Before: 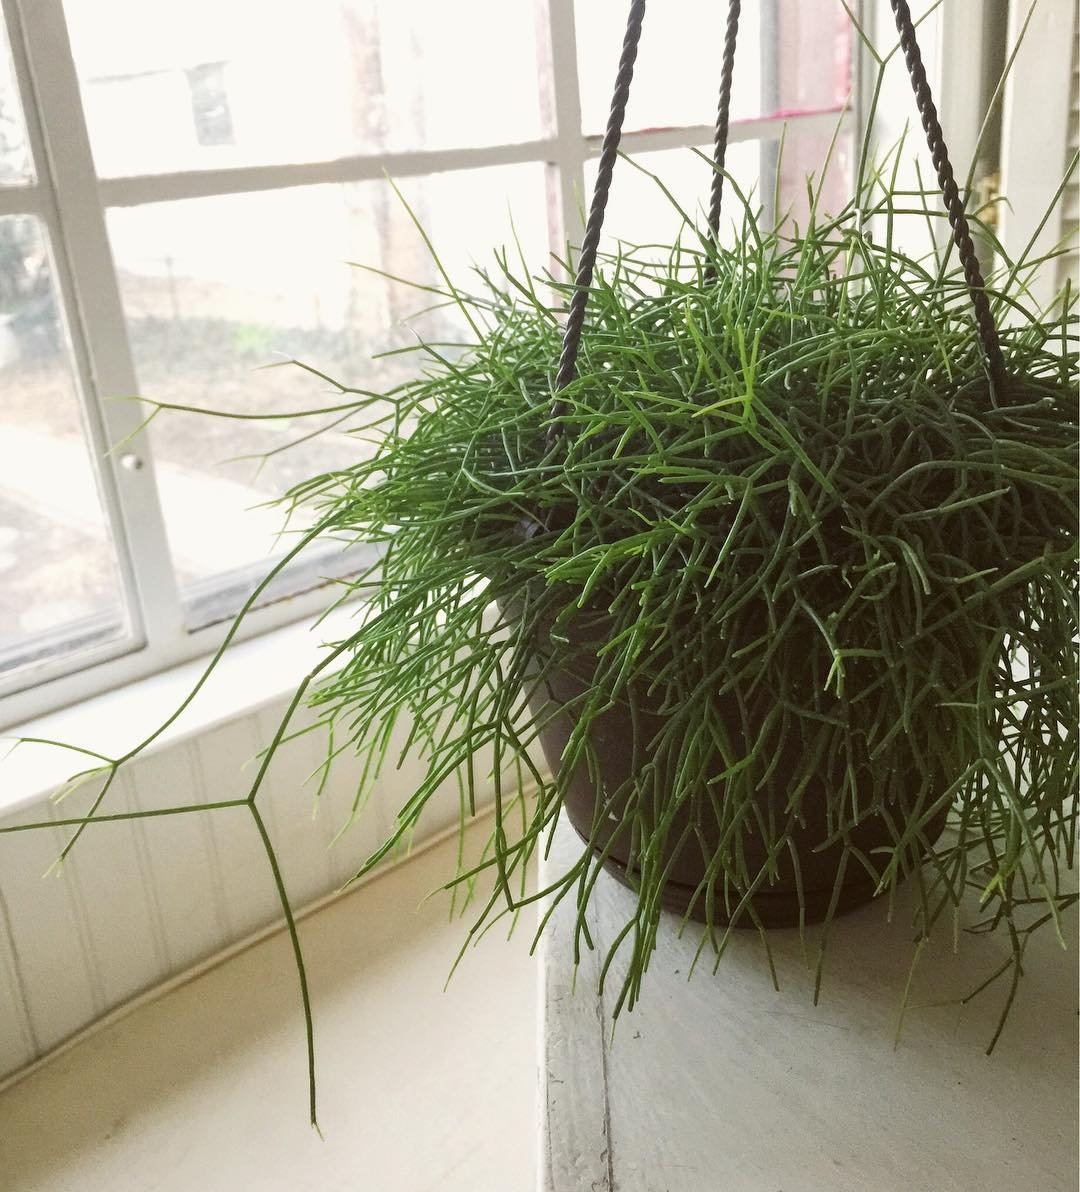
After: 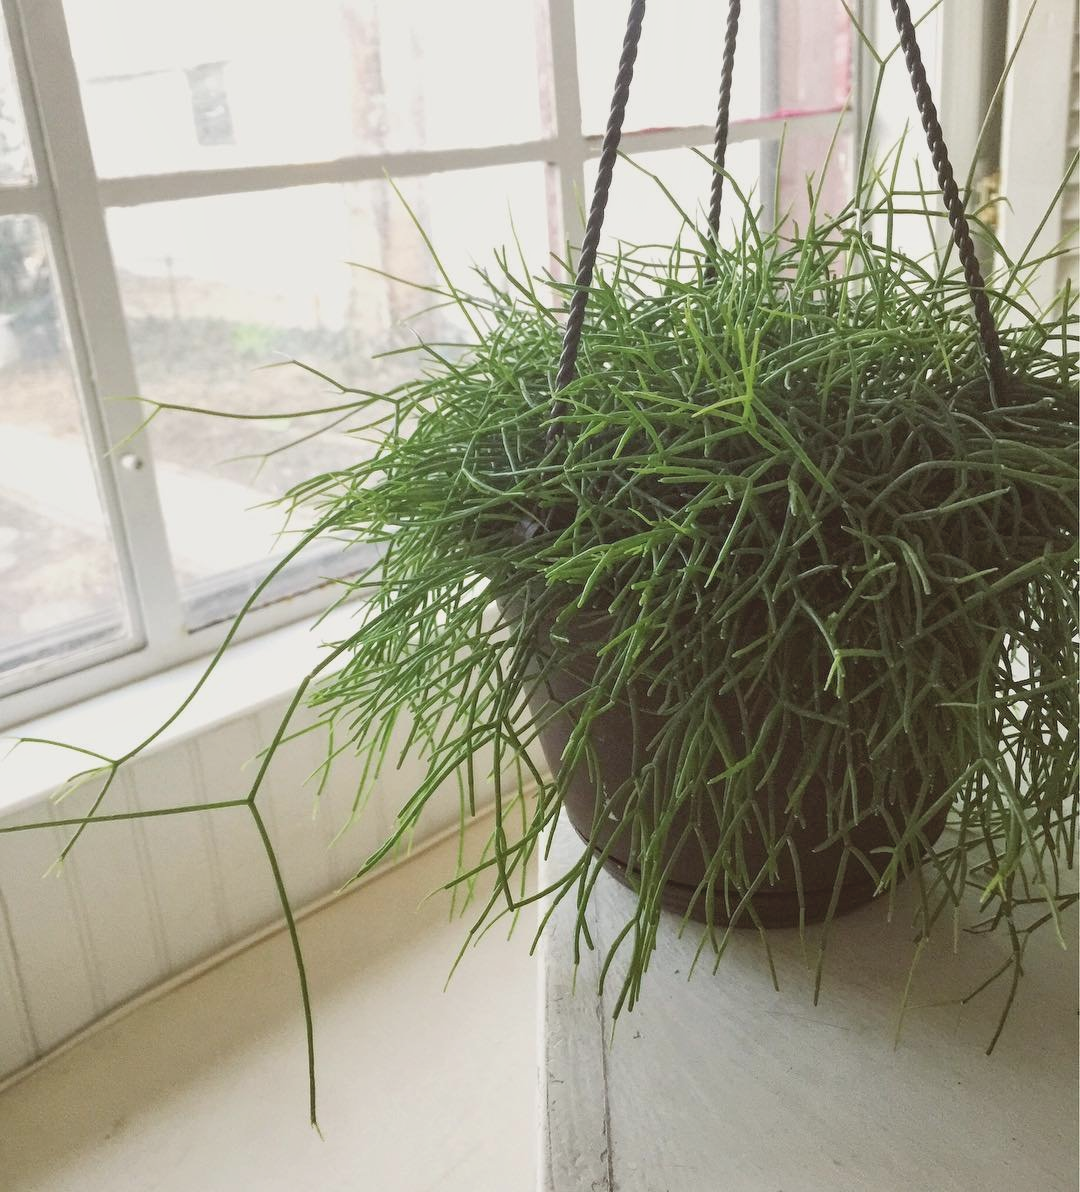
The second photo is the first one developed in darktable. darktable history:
contrast brightness saturation: contrast -0.14, brightness 0.043, saturation -0.128
contrast equalizer: octaves 7, y [[0.6 ×6], [0.55 ×6], [0 ×6], [0 ×6], [0 ×6]], mix 0.148
